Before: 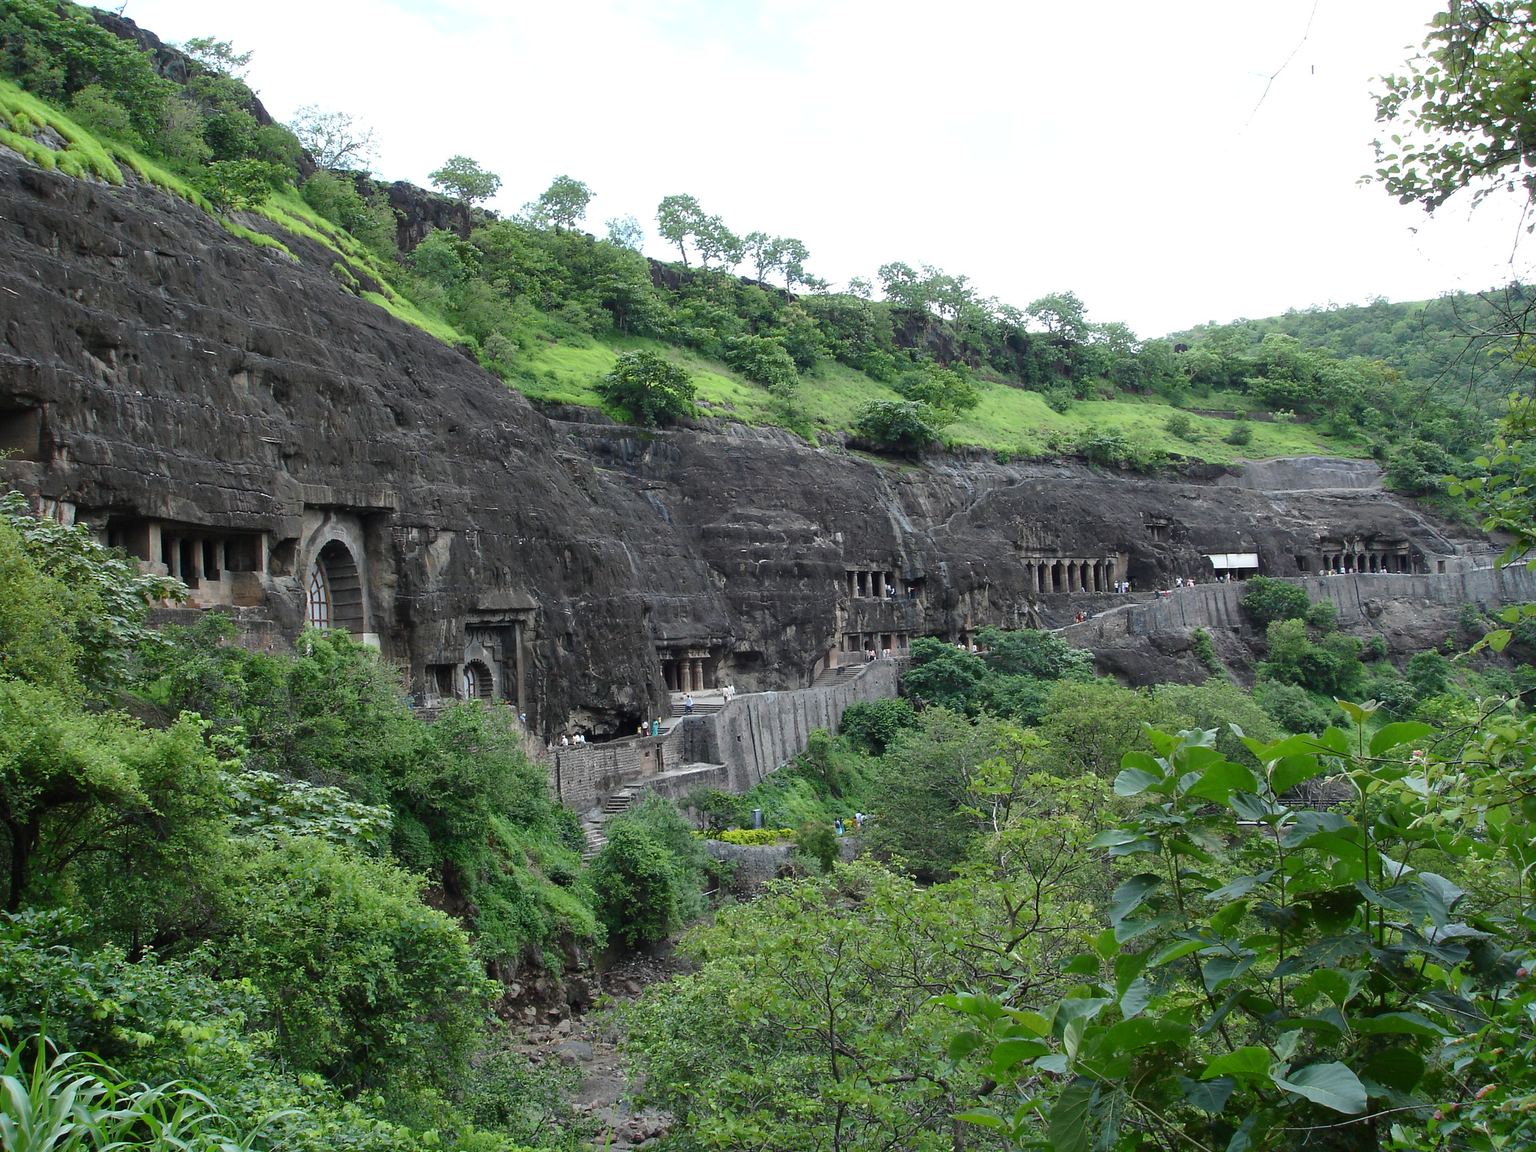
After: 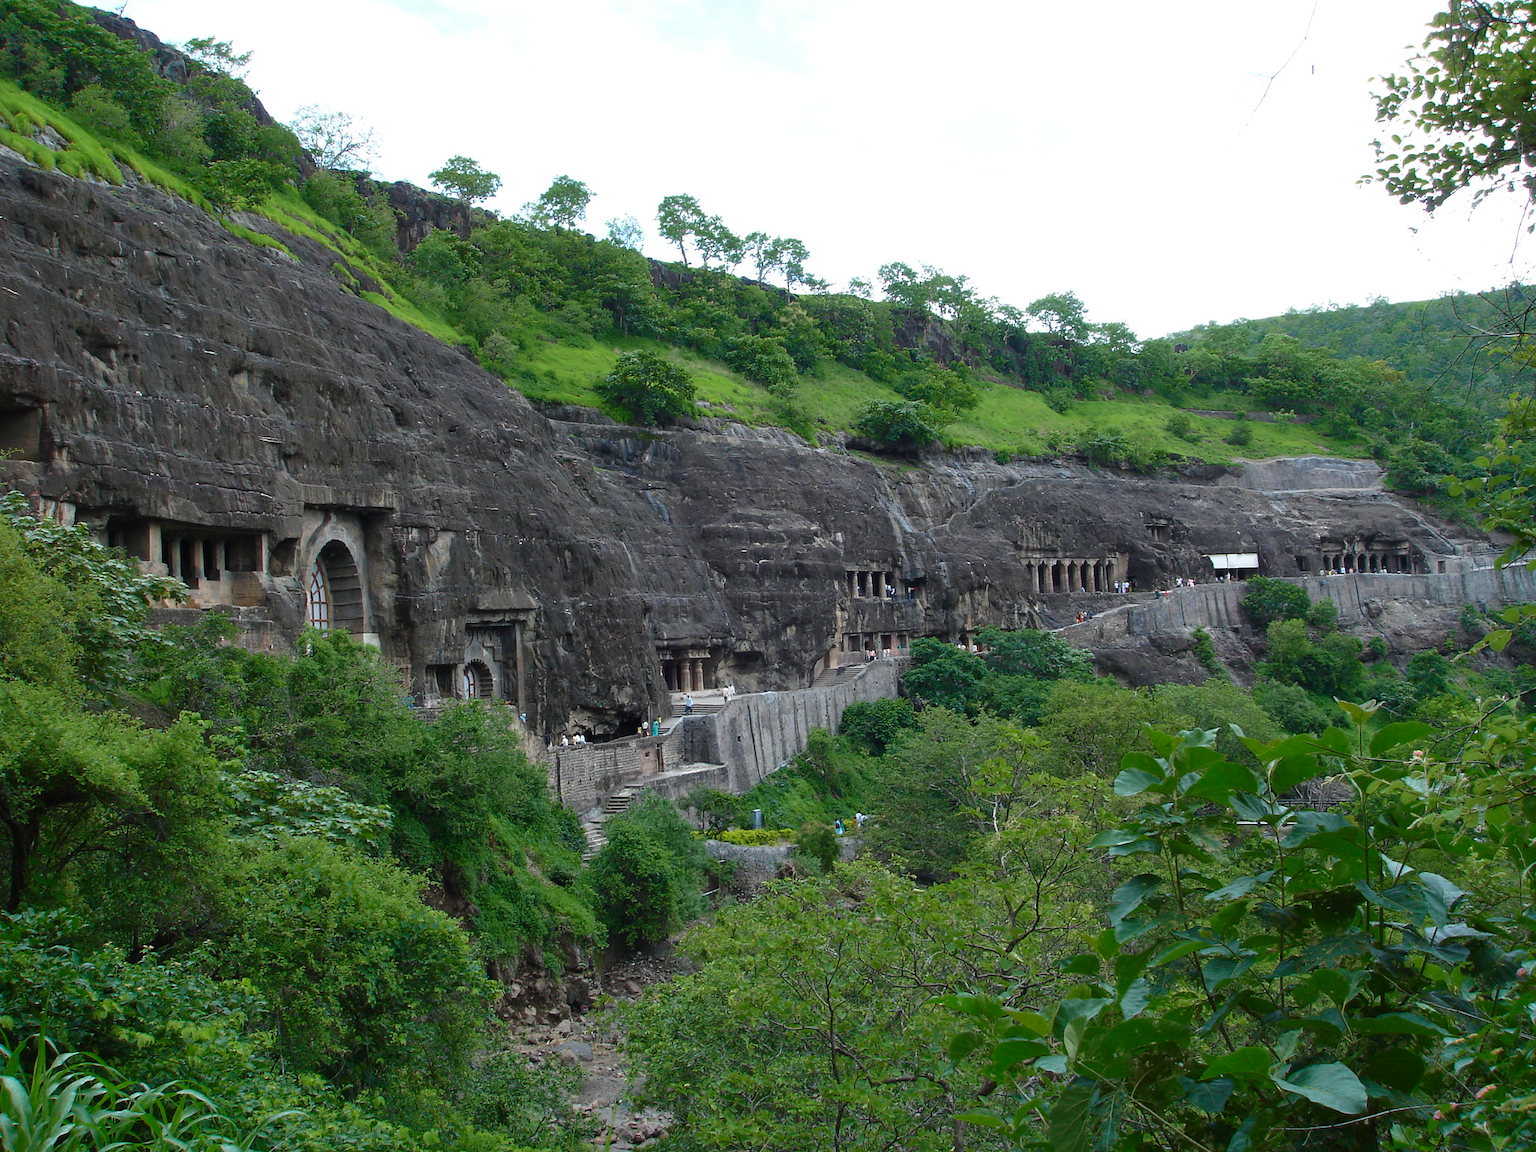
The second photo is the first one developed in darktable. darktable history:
velvia: strength 27.21%
color zones: curves: ch0 [(0, 0.558) (0.143, 0.548) (0.286, 0.447) (0.429, 0.259) (0.571, 0.5) (0.714, 0.5) (0.857, 0.593) (1, 0.558)]; ch1 [(0, 0.543) (0.01, 0.544) (0.12, 0.492) (0.248, 0.458) (0.5, 0.534) (0.748, 0.5) (0.99, 0.469) (1, 0.543)]; ch2 [(0, 0.507) (0.143, 0.522) (0.286, 0.505) (0.429, 0.5) (0.571, 0.5) (0.714, 0.5) (0.857, 0.5) (1, 0.507)]
